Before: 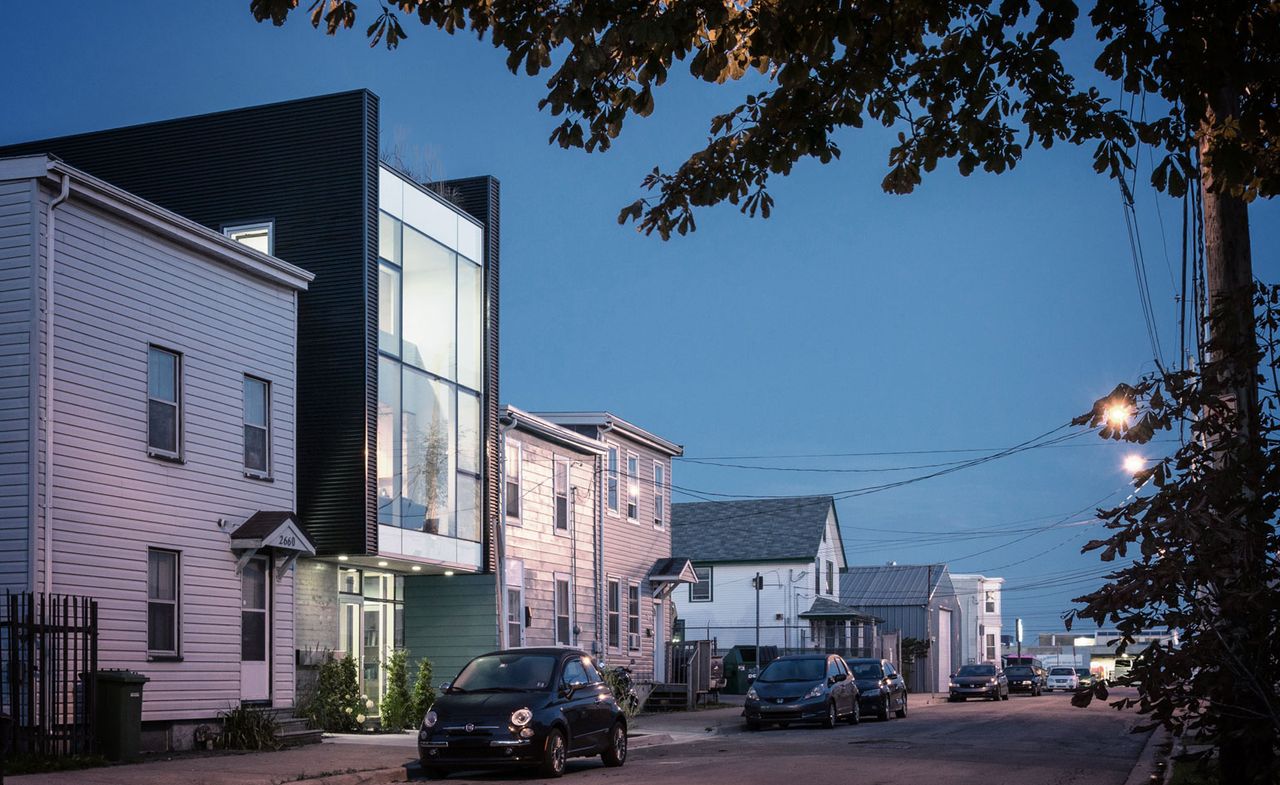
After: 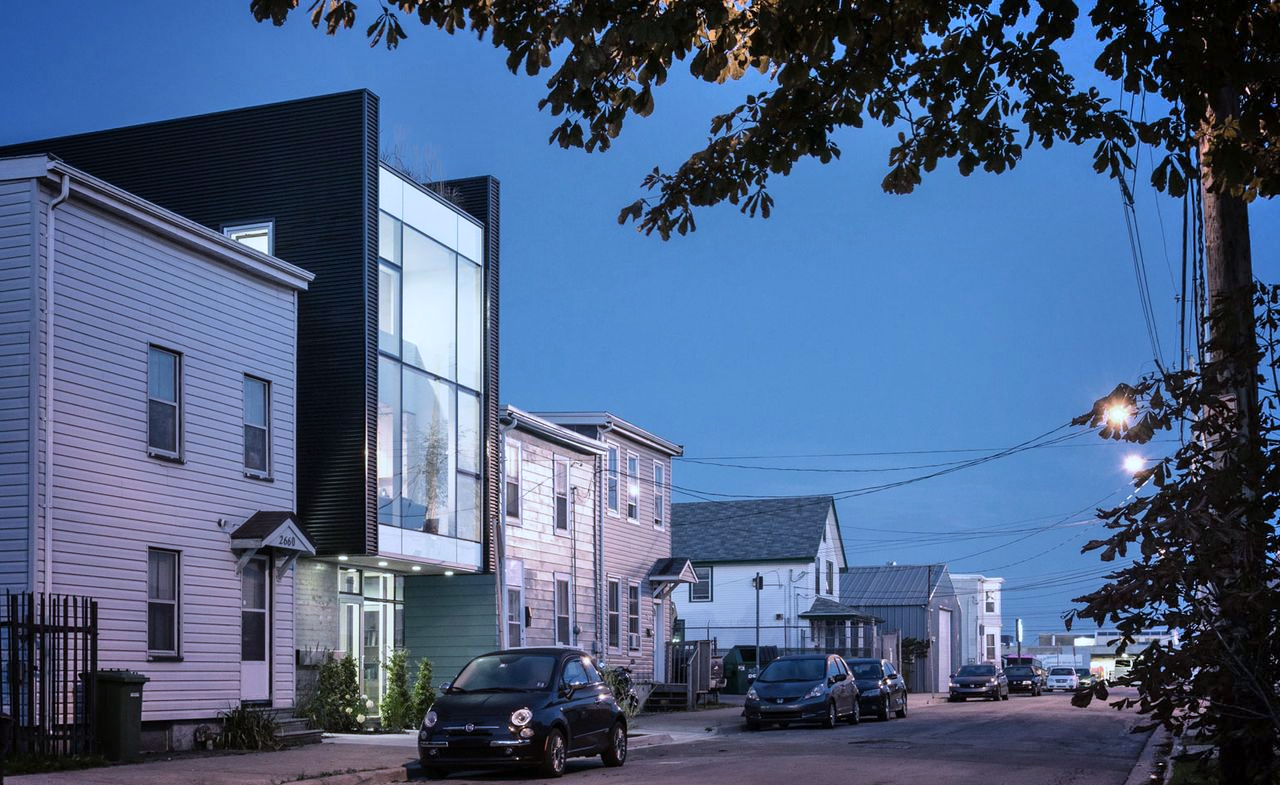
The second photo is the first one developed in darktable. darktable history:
shadows and highlights: shadows 49, highlights -41, soften with gaussian
white balance: red 0.931, blue 1.11
